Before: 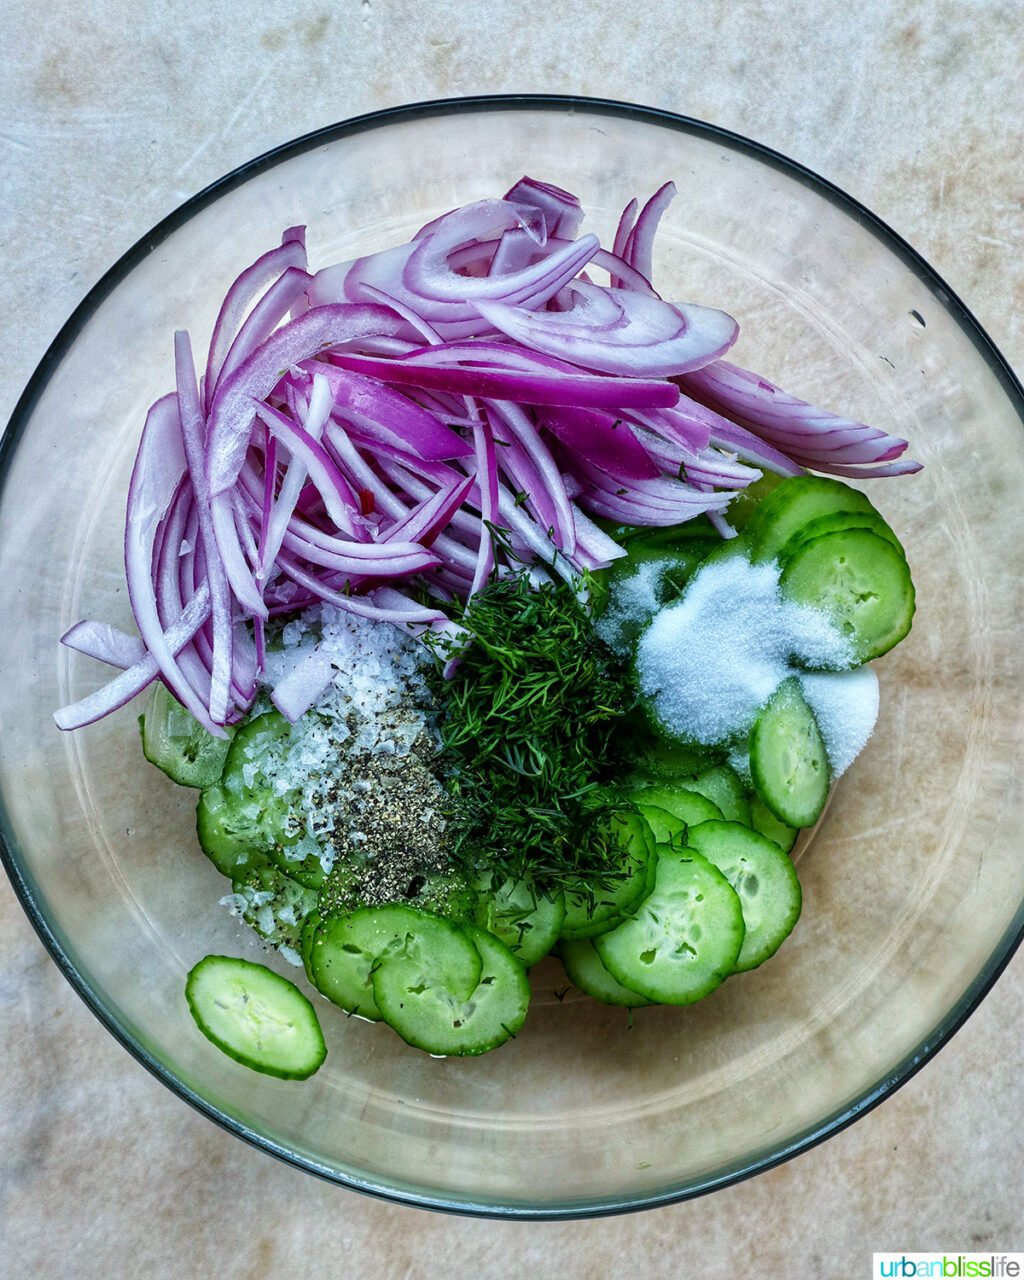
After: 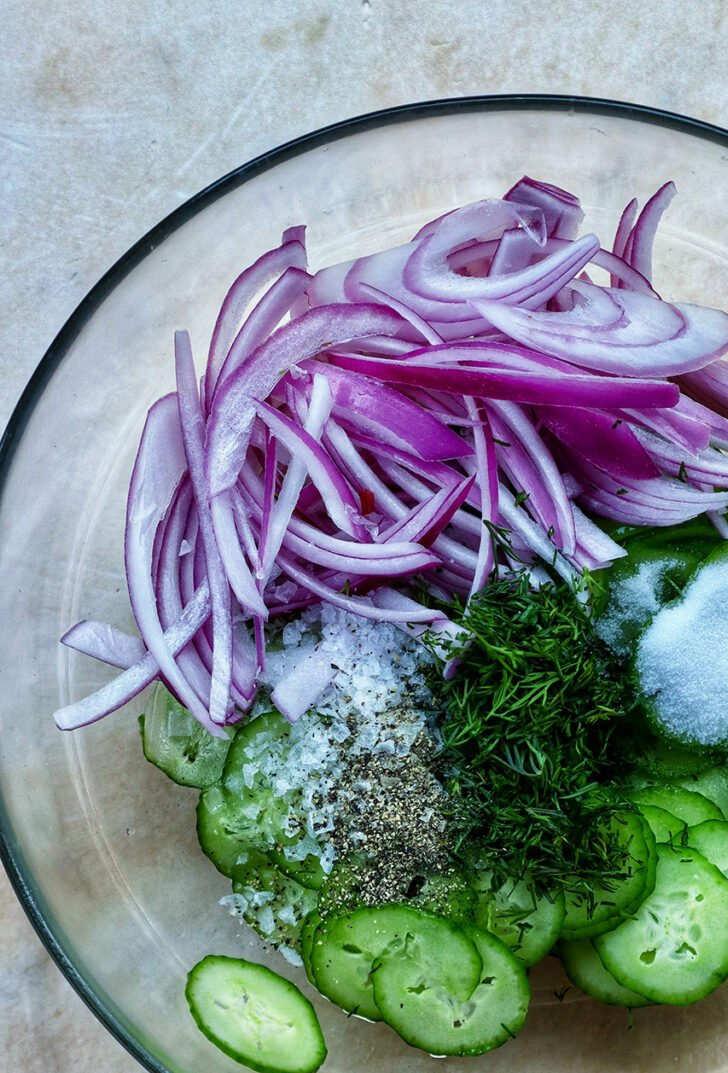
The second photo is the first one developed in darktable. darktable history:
exposure: exposure -0.062 EV, compensate exposure bias true, compensate highlight preservation false
crop: right 28.868%, bottom 16.147%
